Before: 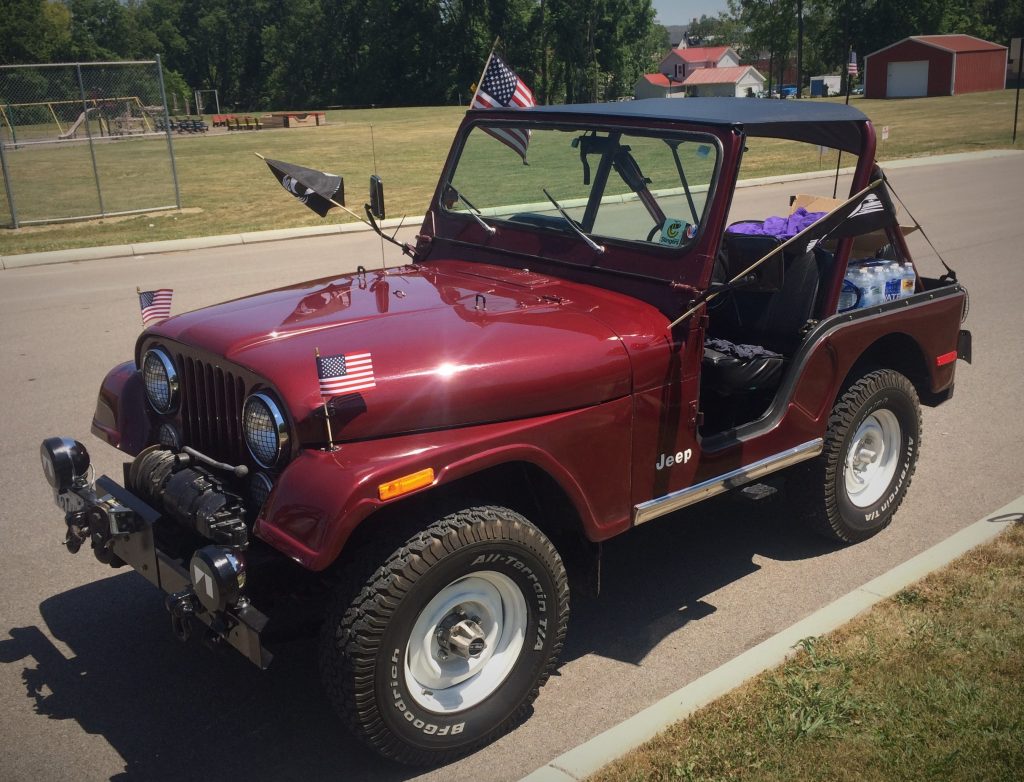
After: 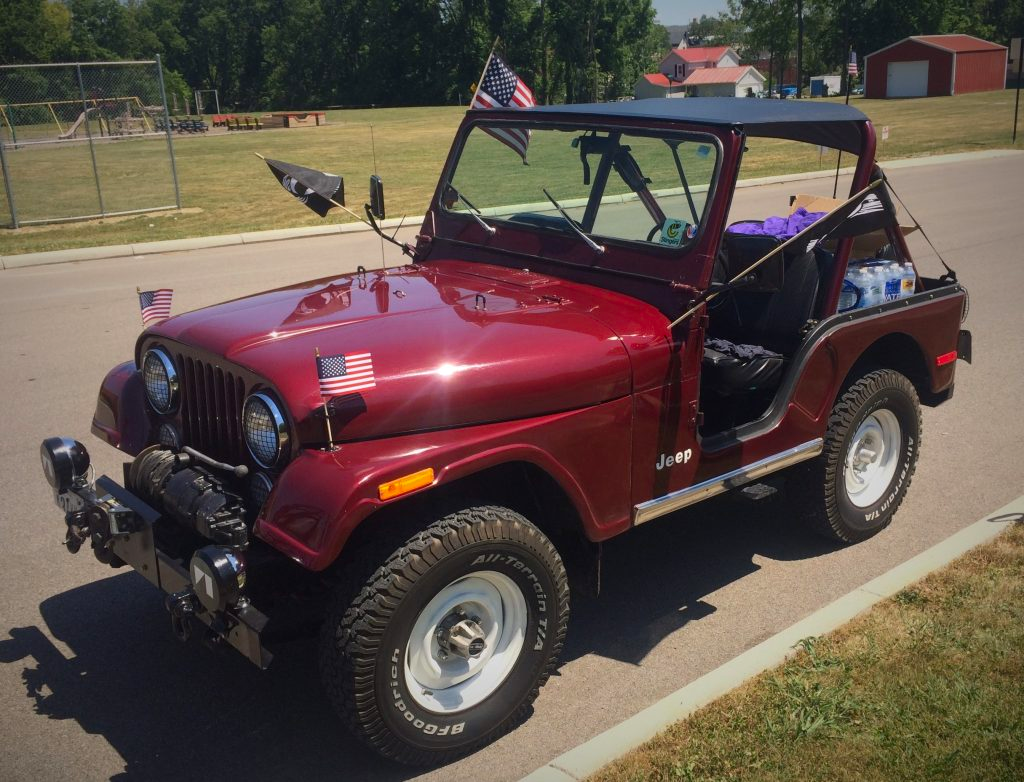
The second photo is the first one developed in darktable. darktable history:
shadows and highlights: shadows 9.42, white point adjustment 0.924, highlights -38.9
contrast brightness saturation: contrast 0.037, saturation 0.153
